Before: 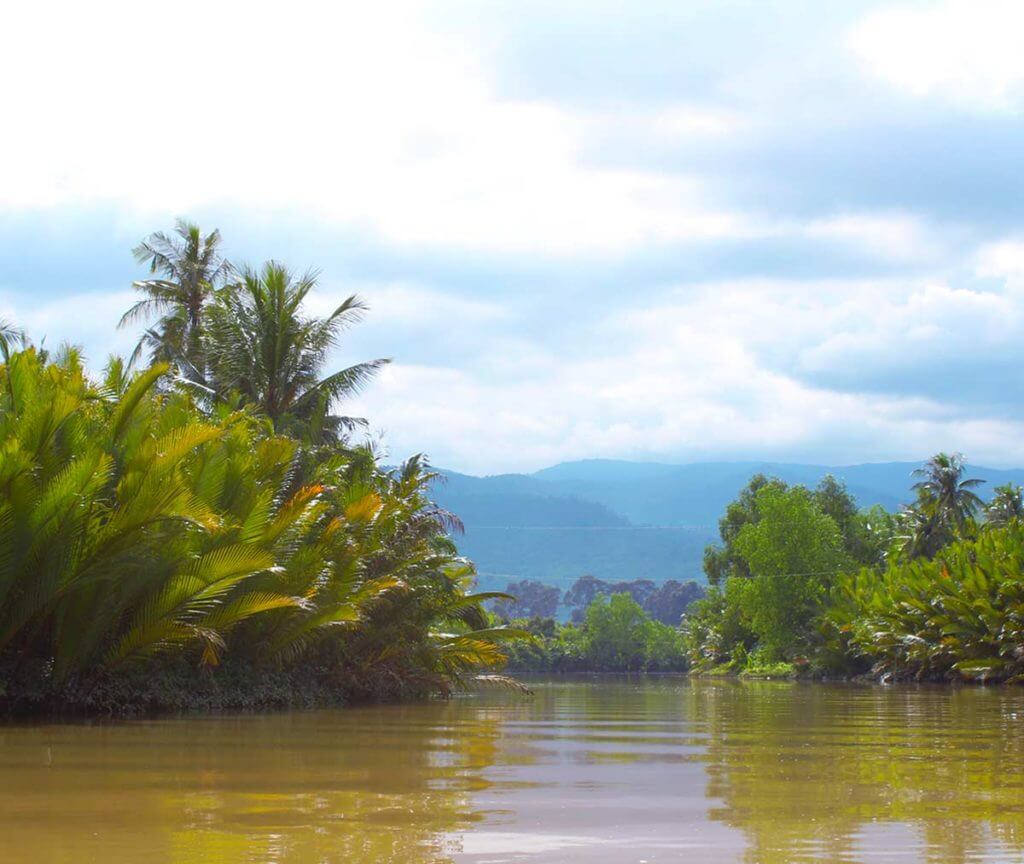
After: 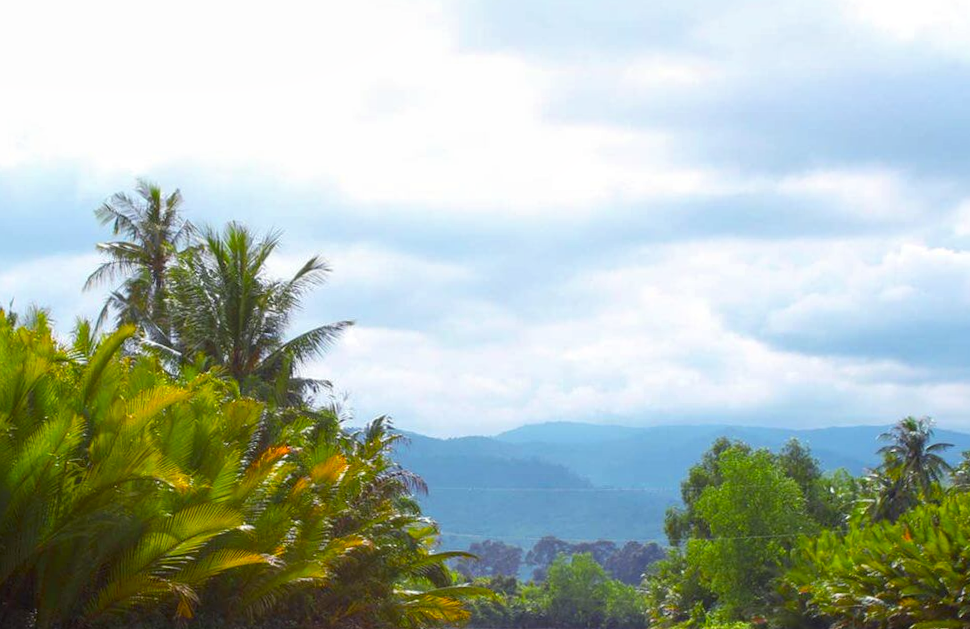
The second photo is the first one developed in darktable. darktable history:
exposure: exposure -0.041 EV, compensate highlight preservation false
crop: left 0.387%, top 5.469%, bottom 19.809%
color zones: curves: ch0 [(0.224, 0.526) (0.75, 0.5)]; ch1 [(0.055, 0.526) (0.224, 0.761) (0.377, 0.526) (0.75, 0.5)]
local contrast: highlights 100%, shadows 100%, detail 120%, midtone range 0.2
rotate and perspective: rotation 0.074°, lens shift (vertical) 0.096, lens shift (horizontal) -0.041, crop left 0.043, crop right 0.952, crop top 0.024, crop bottom 0.979
white balance: red 1, blue 1
